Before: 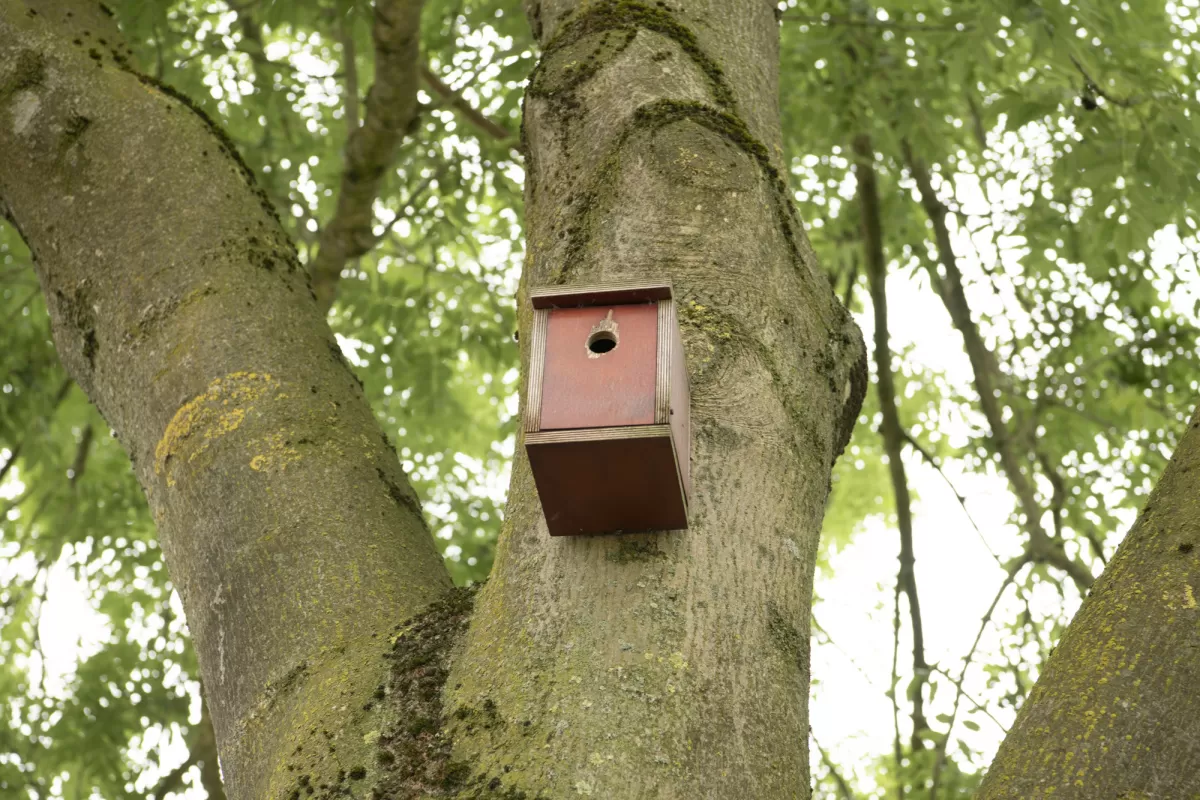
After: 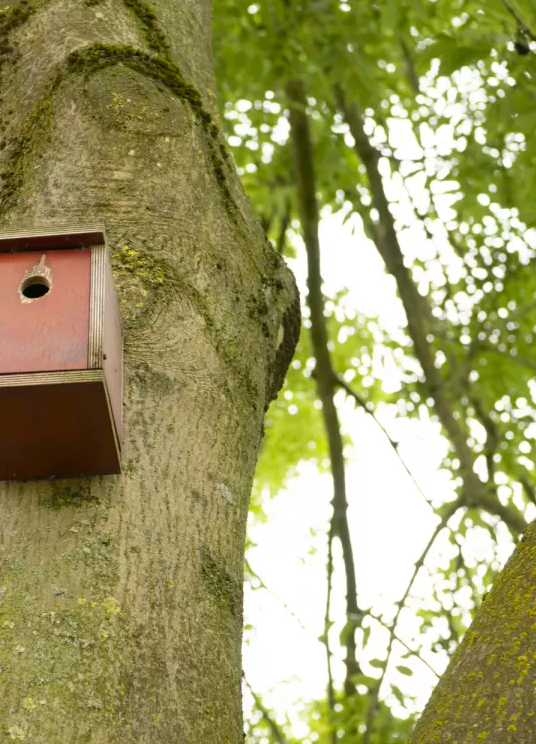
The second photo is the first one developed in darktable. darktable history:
crop: left 47.288%, top 6.939%, right 7.97%
color balance rgb: perceptual saturation grading › global saturation 30.786%
